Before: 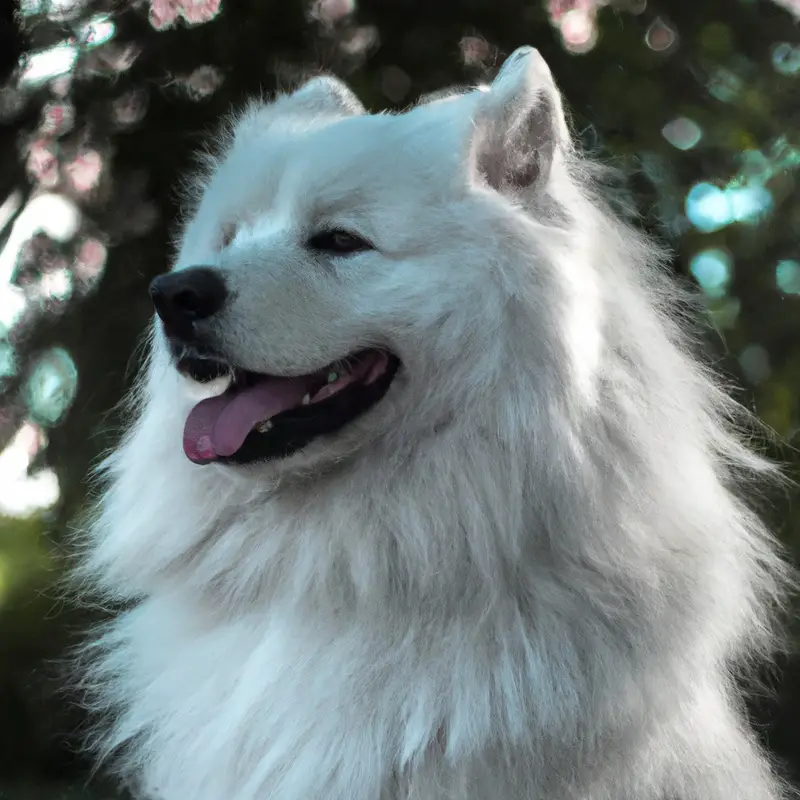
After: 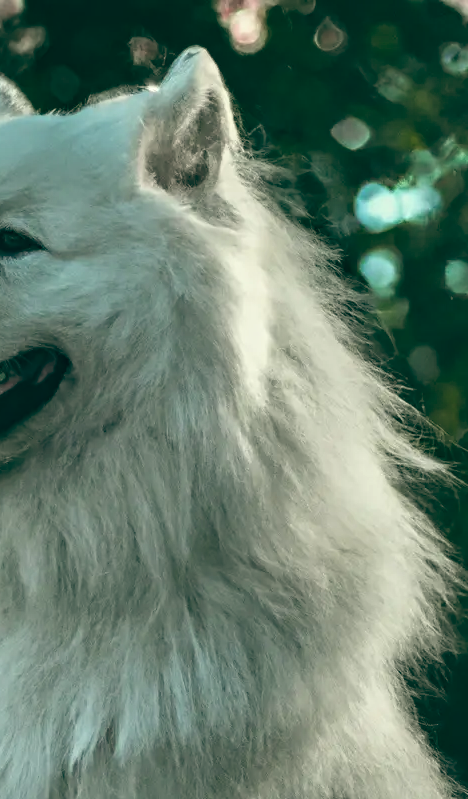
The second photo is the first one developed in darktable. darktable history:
contrast equalizer: y [[0.5, 0.501, 0.525, 0.597, 0.58, 0.514], [0.5 ×6], [0.5 ×6], [0 ×6], [0 ×6]]
color balance: lift [1.005, 0.99, 1.007, 1.01], gamma [1, 1.034, 1.032, 0.966], gain [0.873, 1.055, 1.067, 0.933]
crop: left 41.402%
